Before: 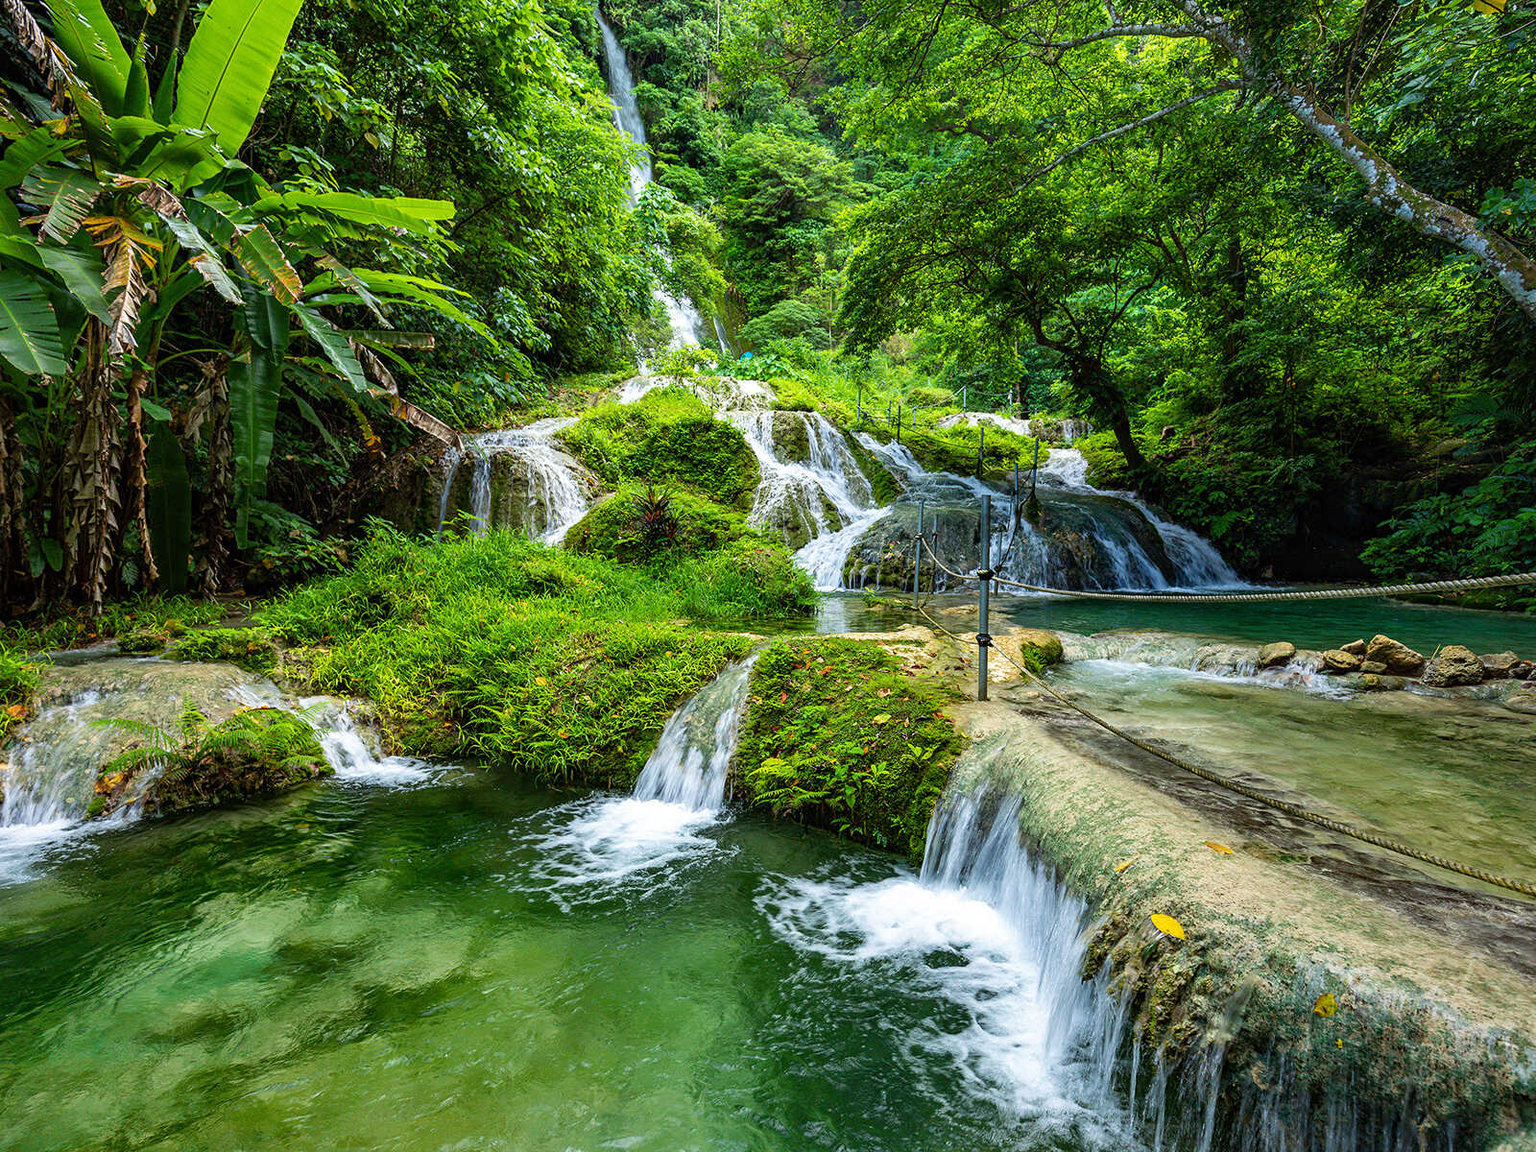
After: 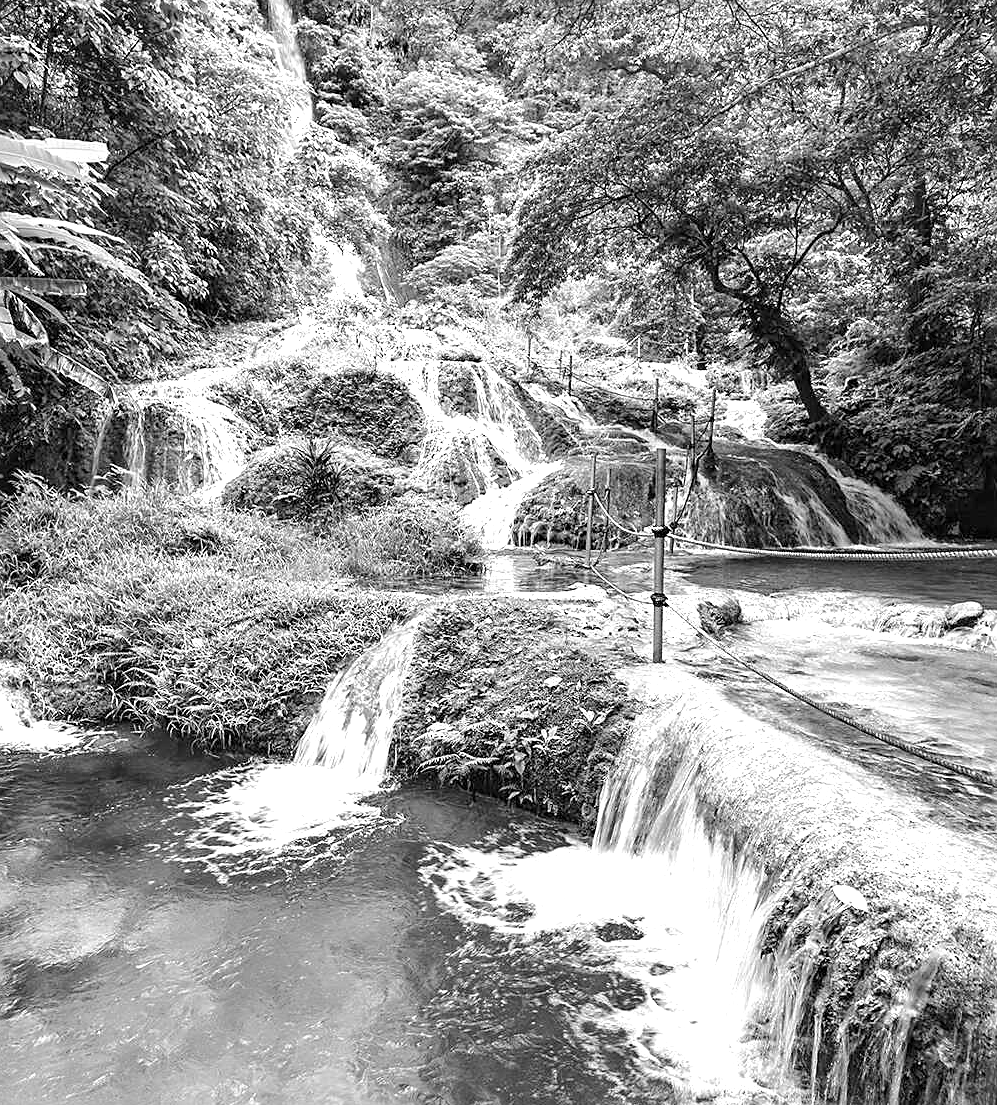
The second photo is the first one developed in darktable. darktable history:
crop and rotate: left 22.918%, top 5.629%, right 14.711%, bottom 2.247%
white balance: red 1.188, blue 1.11
exposure: black level correction 0, exposure 1 EV, compensate exposure bias true, compensate highlight preservation false
color balance rgb: perceptual saturation grading › global saturation 25%, perceptual brilliance grading › mid-tones 10%, perceptual brilliance grading › shadows 15%, global vibrance 20%
sharpen: radius 1.864, amount 0.398, threshold 1.271
monochrome: on, module defaults
